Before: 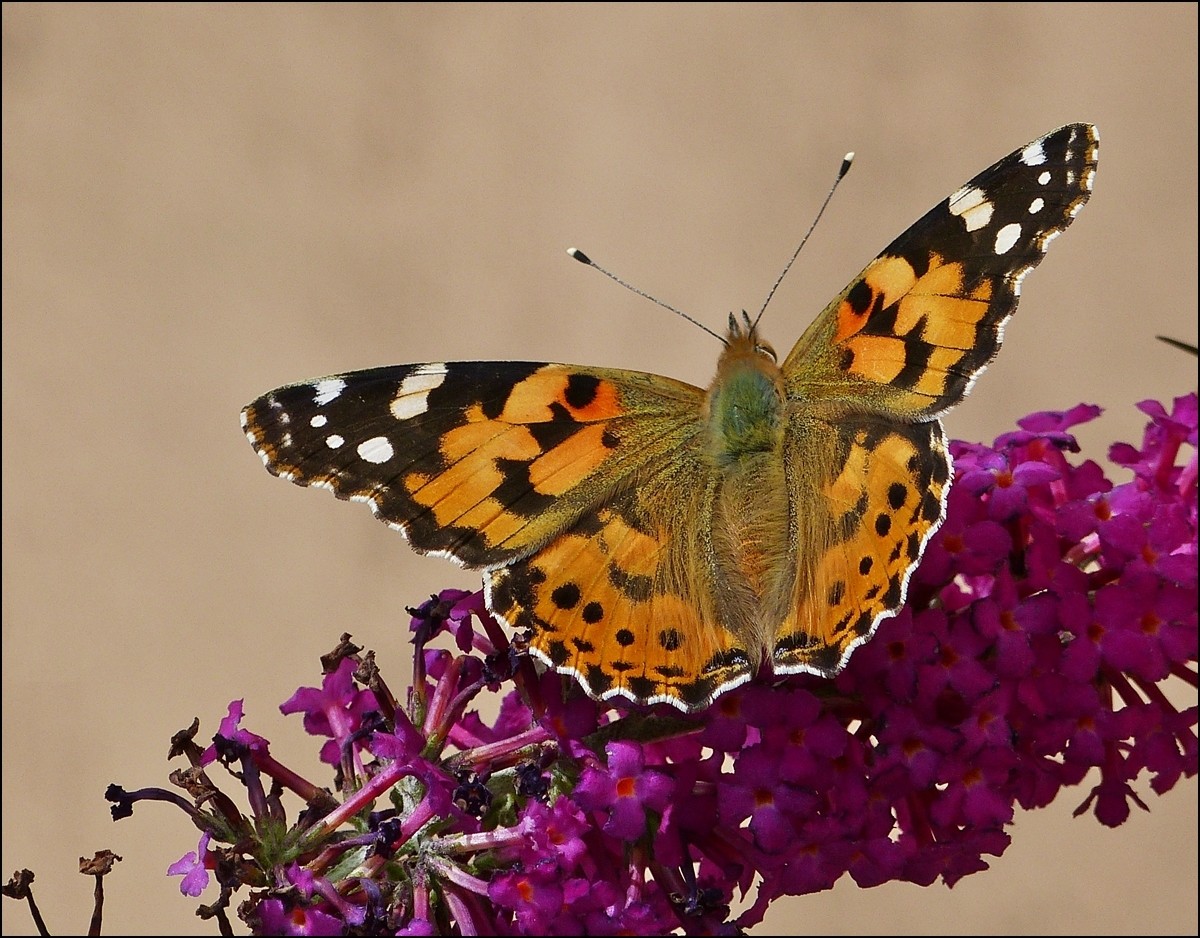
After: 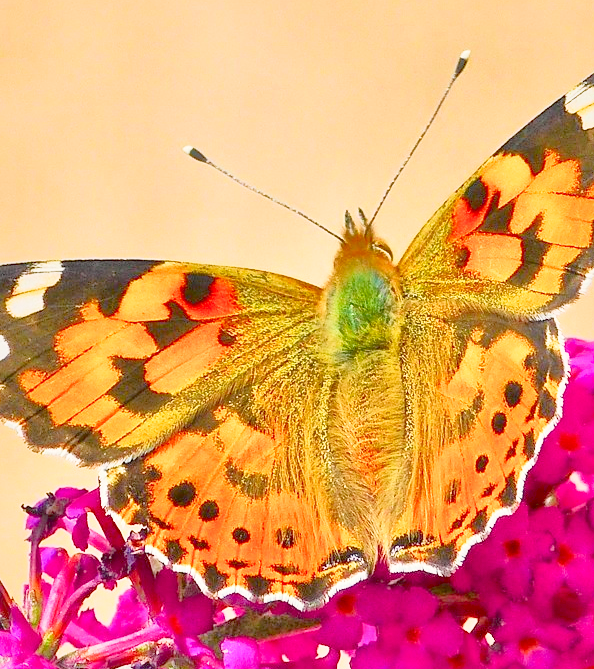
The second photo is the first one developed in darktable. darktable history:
shadows and highlights: on, module defaults
local contrast: mode bilateral grid, contrast 20, coarseness 50, detail 159%, midtone range 0.2
filmic rgb: middle gray luminance 2.5%, black relative exposure -10 EV, white relative exposure 7 EV, threshold 6 EV, dynamic range scaling 10%, target black luminance 0%, hardness 3.19, latitude 44.39%, contrast 0.682, highlights saturation mix 5%, shadows ↔ highlights balance 13.63%, add noise in highlights 0, color science v3 (2019), use custom middle-gray values true, iterations of high-quality reconstruction 0, contrast in highlights soft, enable highlight reconstruction true
tone curve: curves: ch0 [(0, 0.021) (0.049, 0.044) (0.157, 0.131) (0.359, 0.419) (0.469, 0.544) (0.634, 0.722) (0.839, 0.909) (0.998, 0.978)]; ch1 [(0, 0) (0.437, 0.408) (0.472, 0.47) (0.502, 0.503) (0.527, 0.53) (0.564, 0.573) (0.614, 0.654) (0.669, 0.748) (0.859, 0.899) (1, 1)]; ch2 [(0, 0) (0.33, 0.301) (0.421, 0.443) (0.487, 0.504) (0.502, 0.509) (0.535, 0.537) (0.565, 0.595) (0.608, 0.667) (1, 1)], color space Lab, independent channels, preserve colors none
crop: left 32.075%, top 10.976%, right 18.355%, bottom 17.596%
